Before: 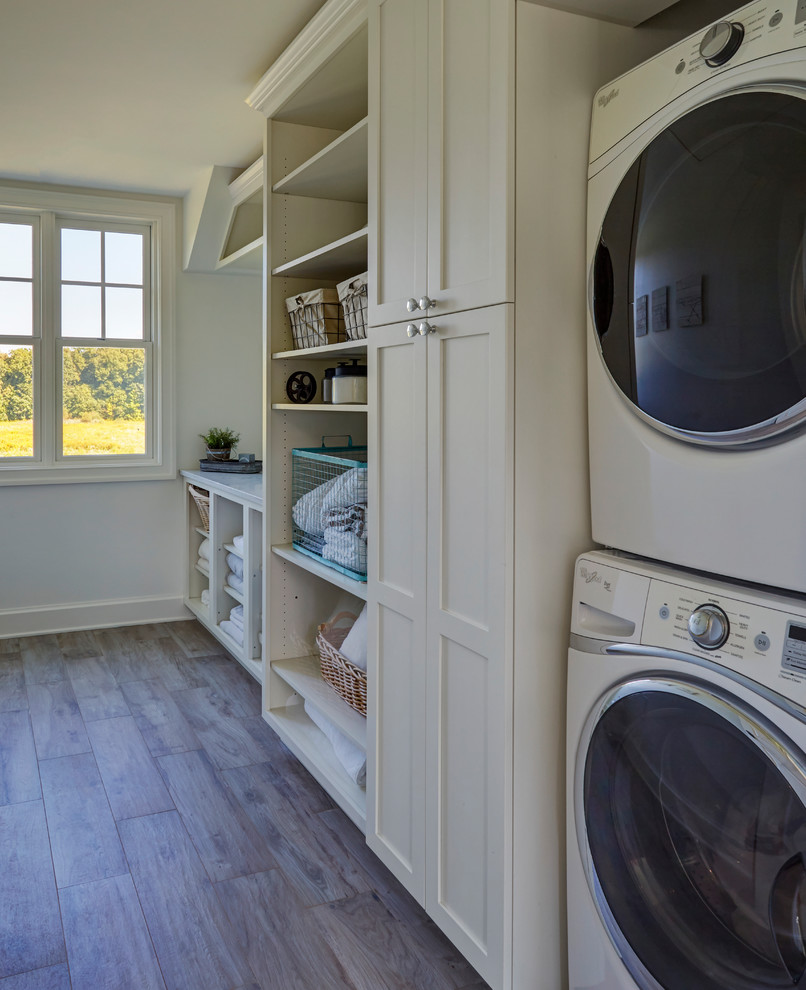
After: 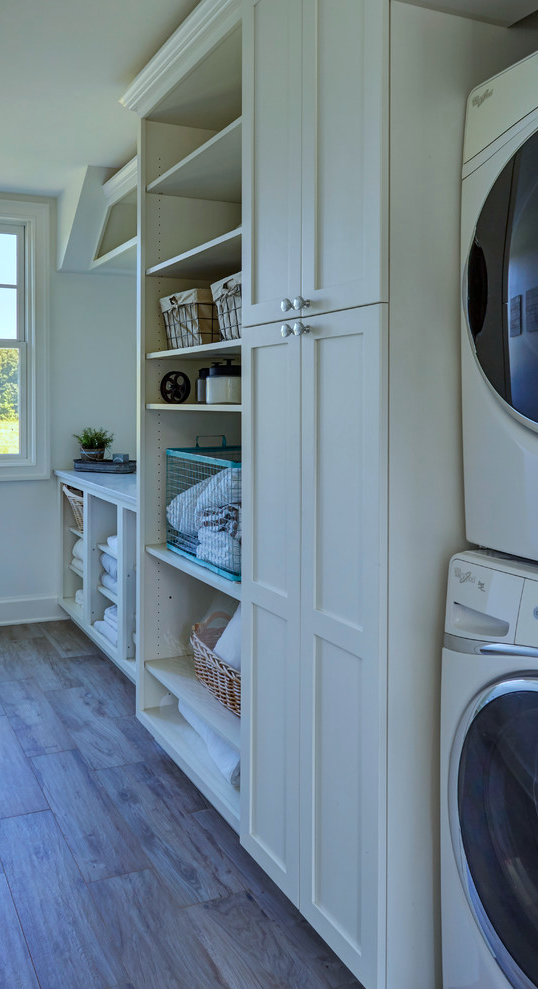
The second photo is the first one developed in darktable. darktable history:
crop and rotate: left 15.794%, right 17.369%
exposure: exposure -0.002 EV, compensate highlight preservation false
color calibration: illuminant Planckian (black body), x 0.378, y 0.374, temperature 4035.85 K
